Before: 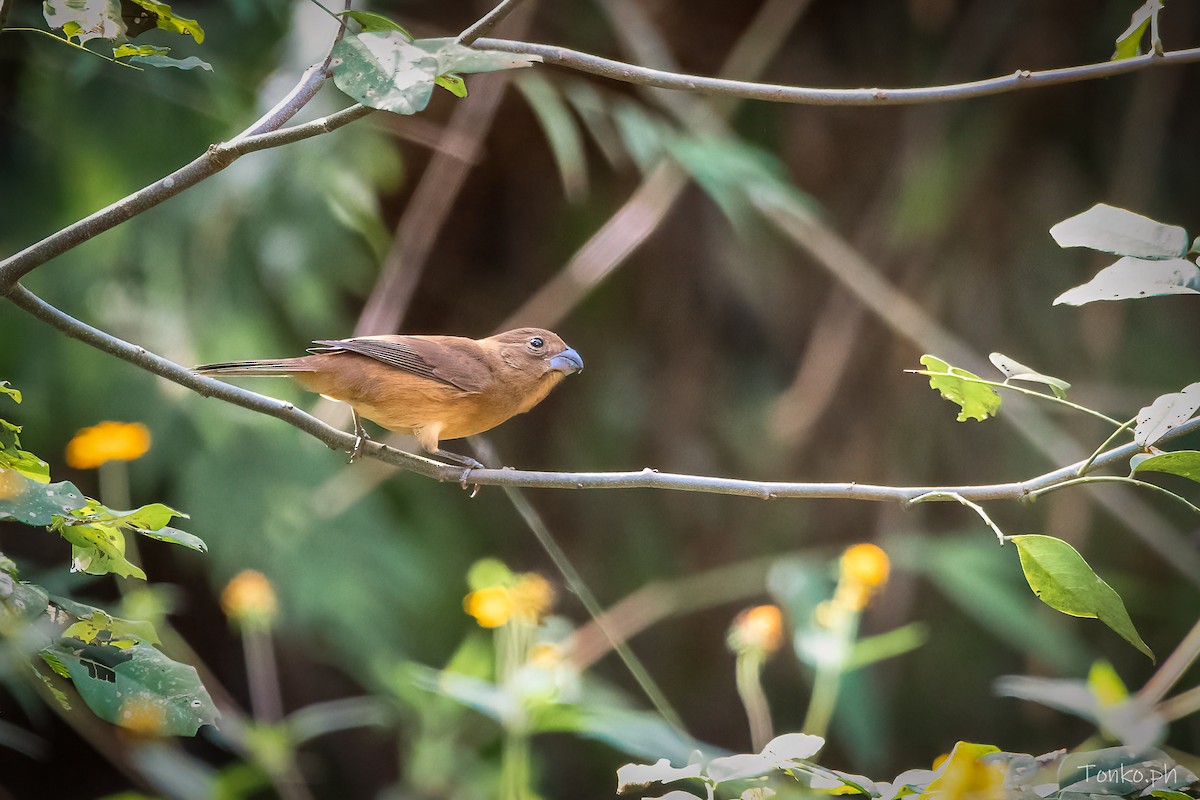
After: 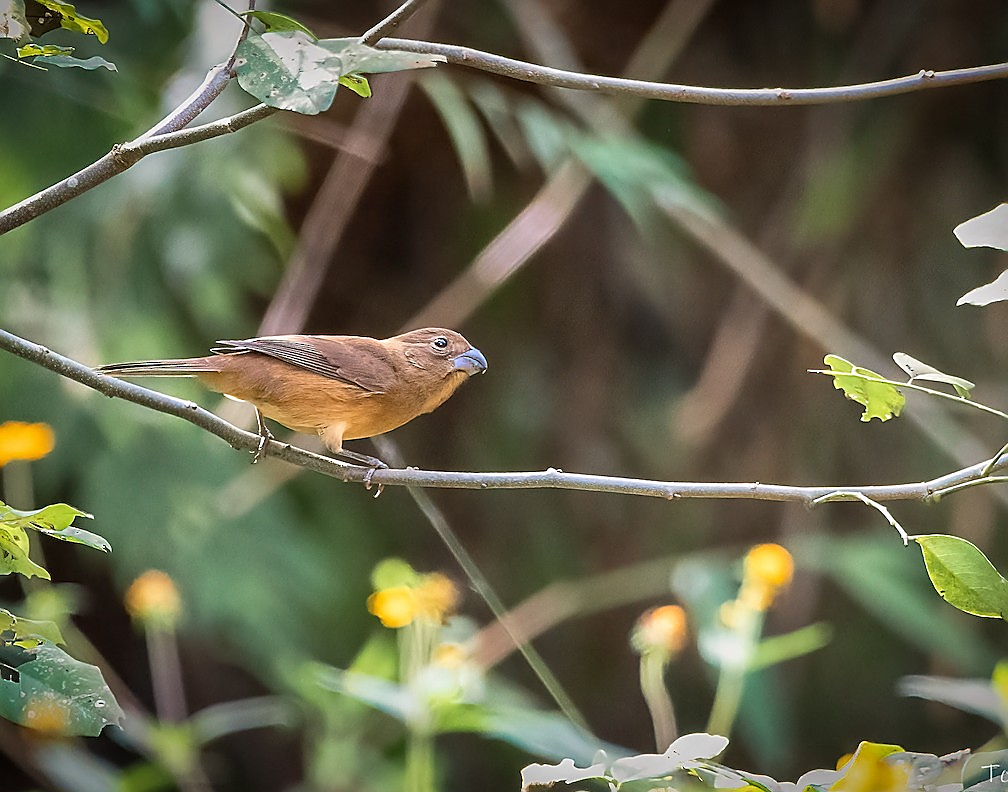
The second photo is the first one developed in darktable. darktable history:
crop: left 8.026%, right 7.374%
sharpen: radius 1.4, amount 1.25, threshold 0.7
